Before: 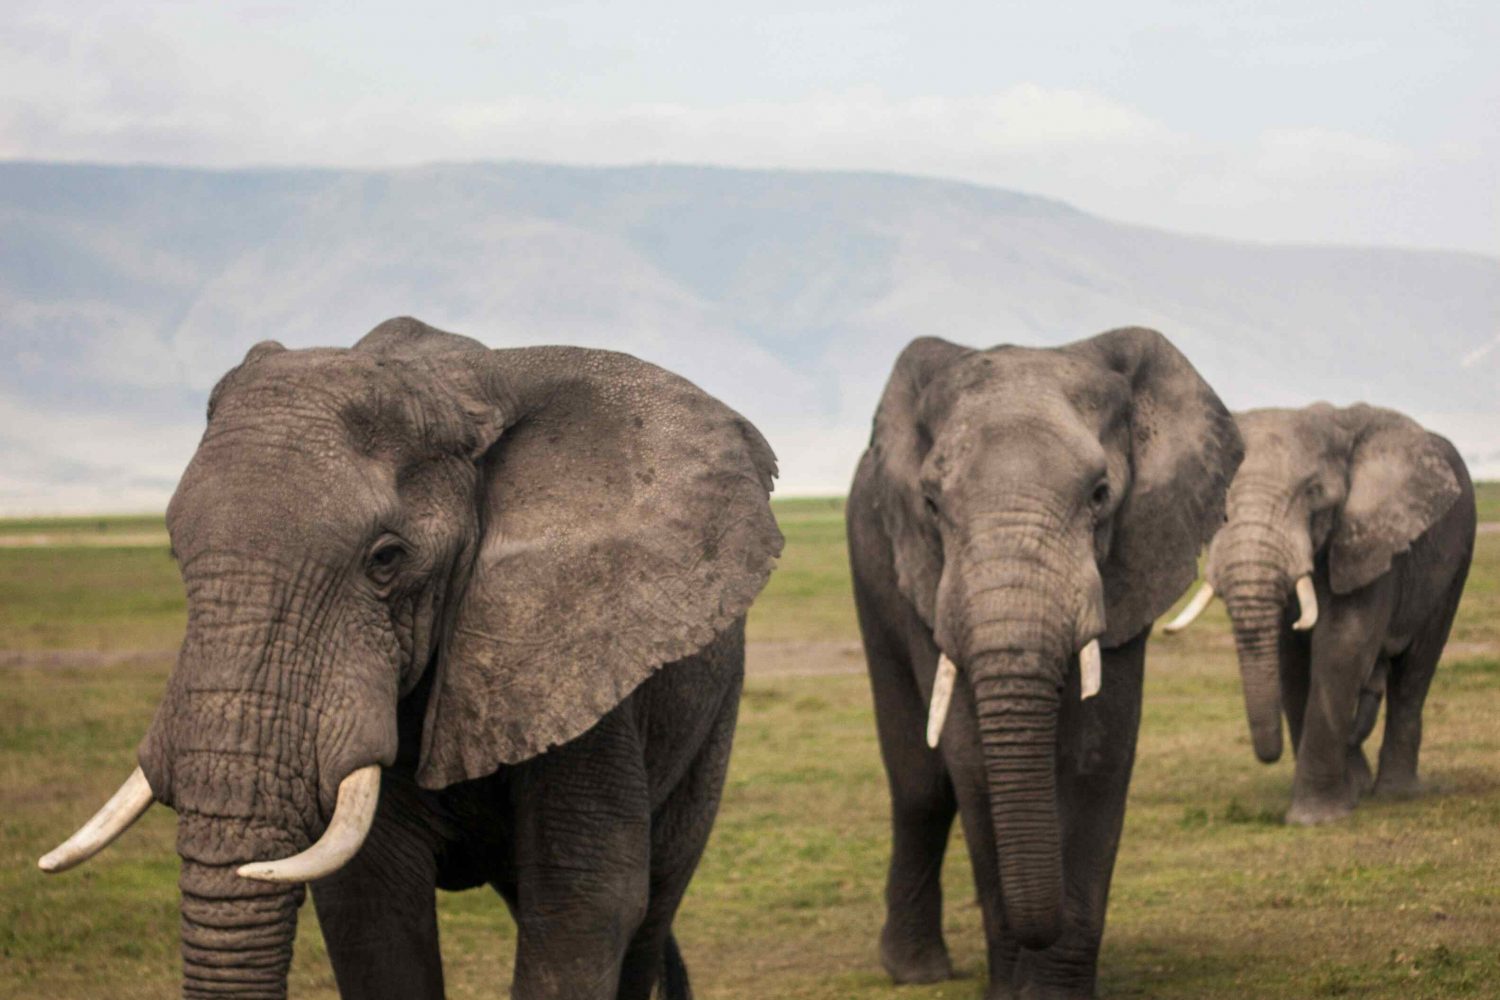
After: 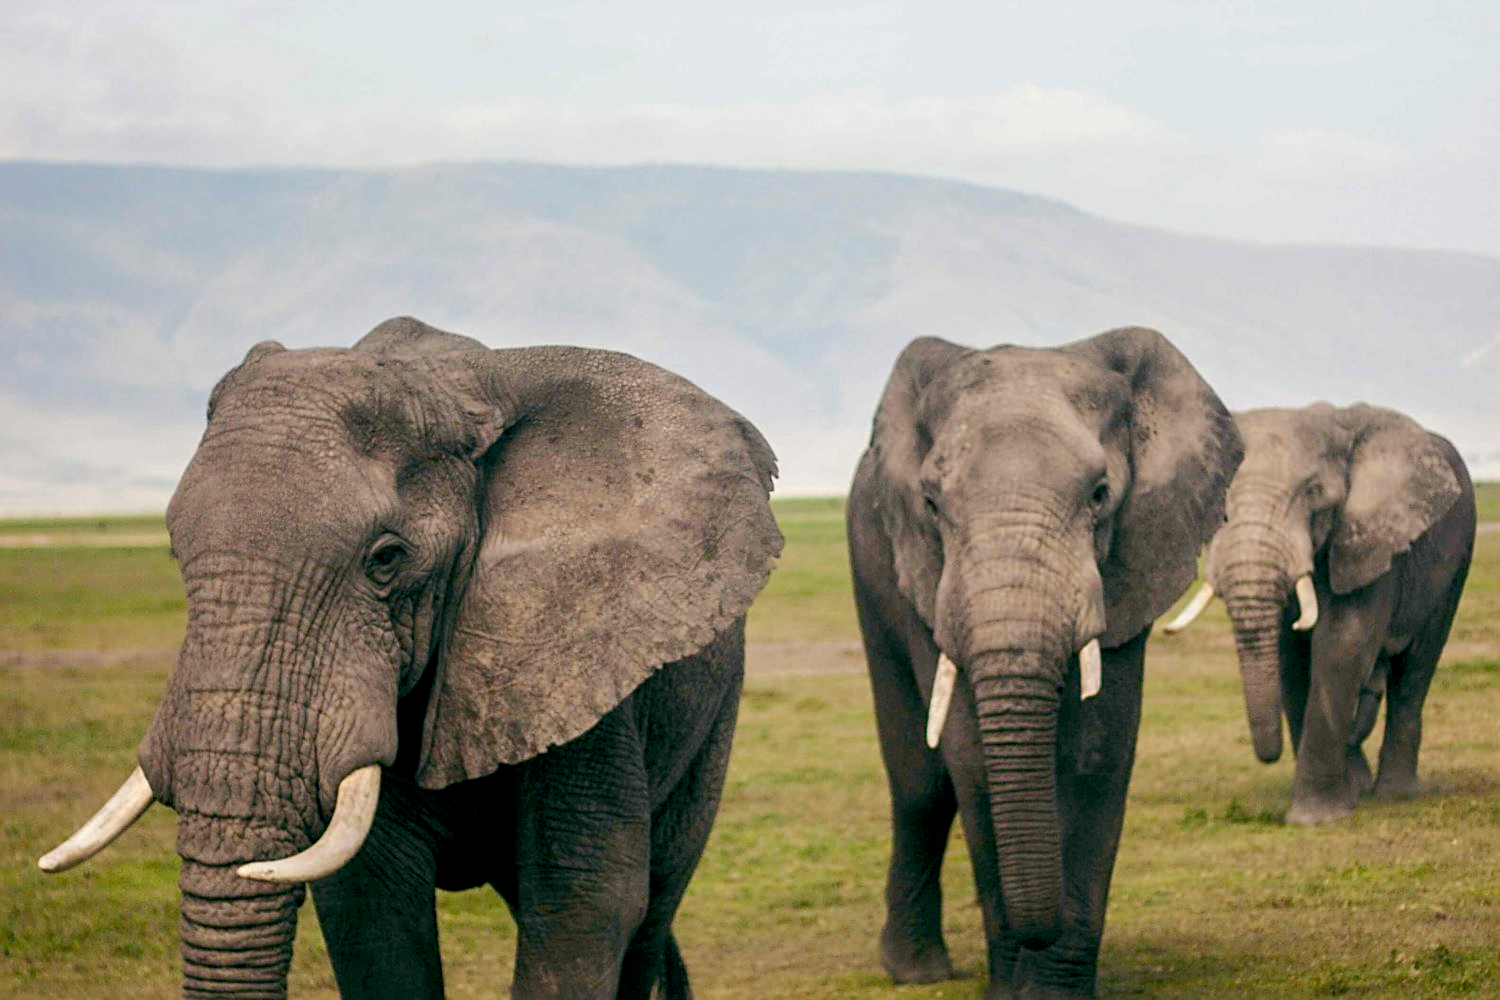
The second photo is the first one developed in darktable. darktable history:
color balance rgb: shadows lift › chroma 3.005%, shadows lift › hue 281.85°, global offset › luminance -0.335%, global offset › chroma 0.105%, global offset › hue 166.78°, linear chroma grading › global chroma 0.351%, perceptual saturation grading › global saturation 15.366%, perceptual saturation grading › highlights -19.641%, perceptual saturation grading › shadows 19.5%, perceptual brilliance grading › mid-tones 10.386%, perceptual brilliance grading › shadows 14.716%
sharpen: on, module defaults
